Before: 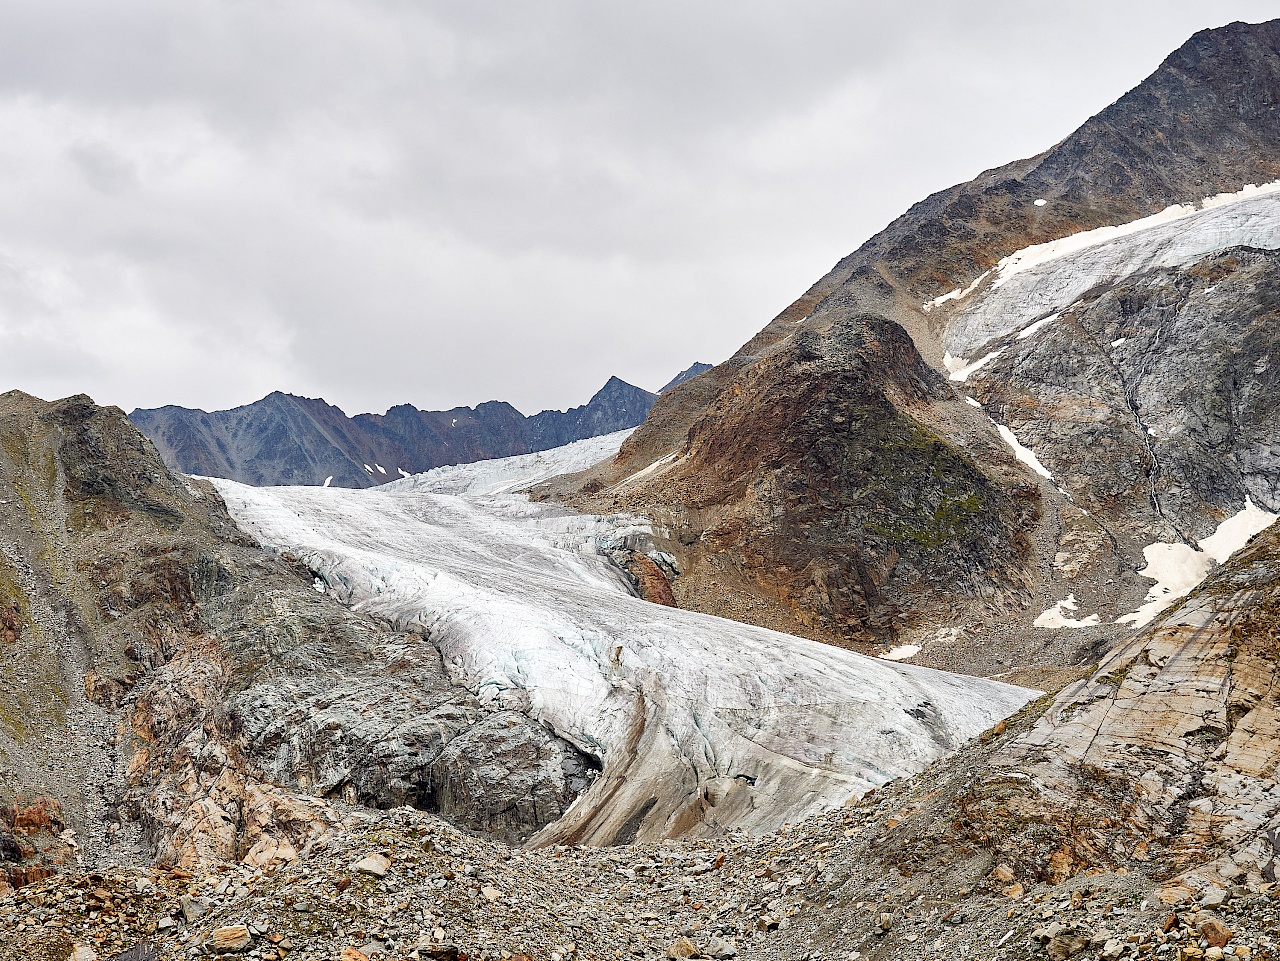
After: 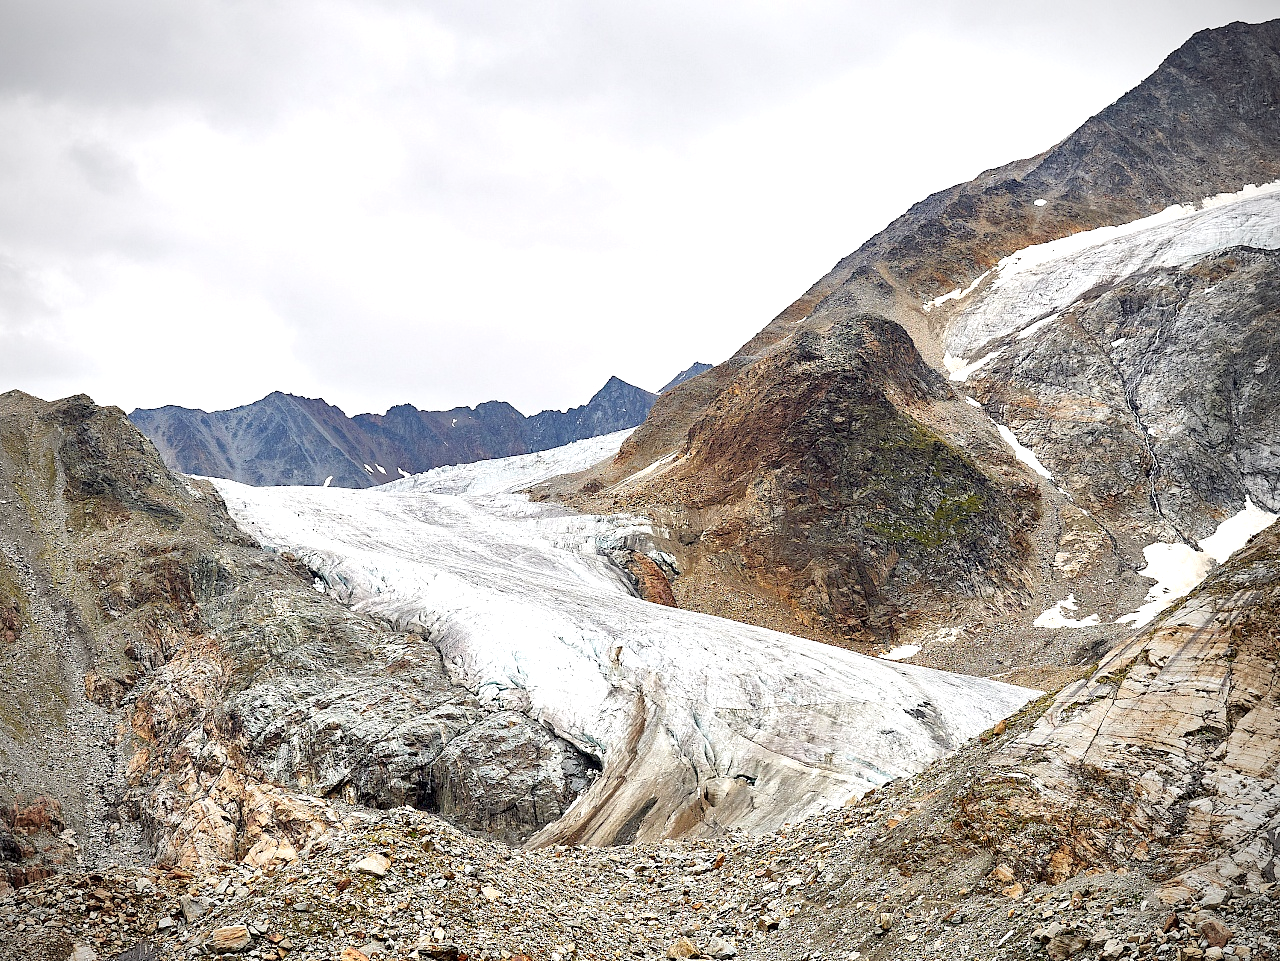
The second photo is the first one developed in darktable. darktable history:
vignetting: fall-off start 79.73%
exposure: exposure 0.492 EV, compensate highlight preservation false
